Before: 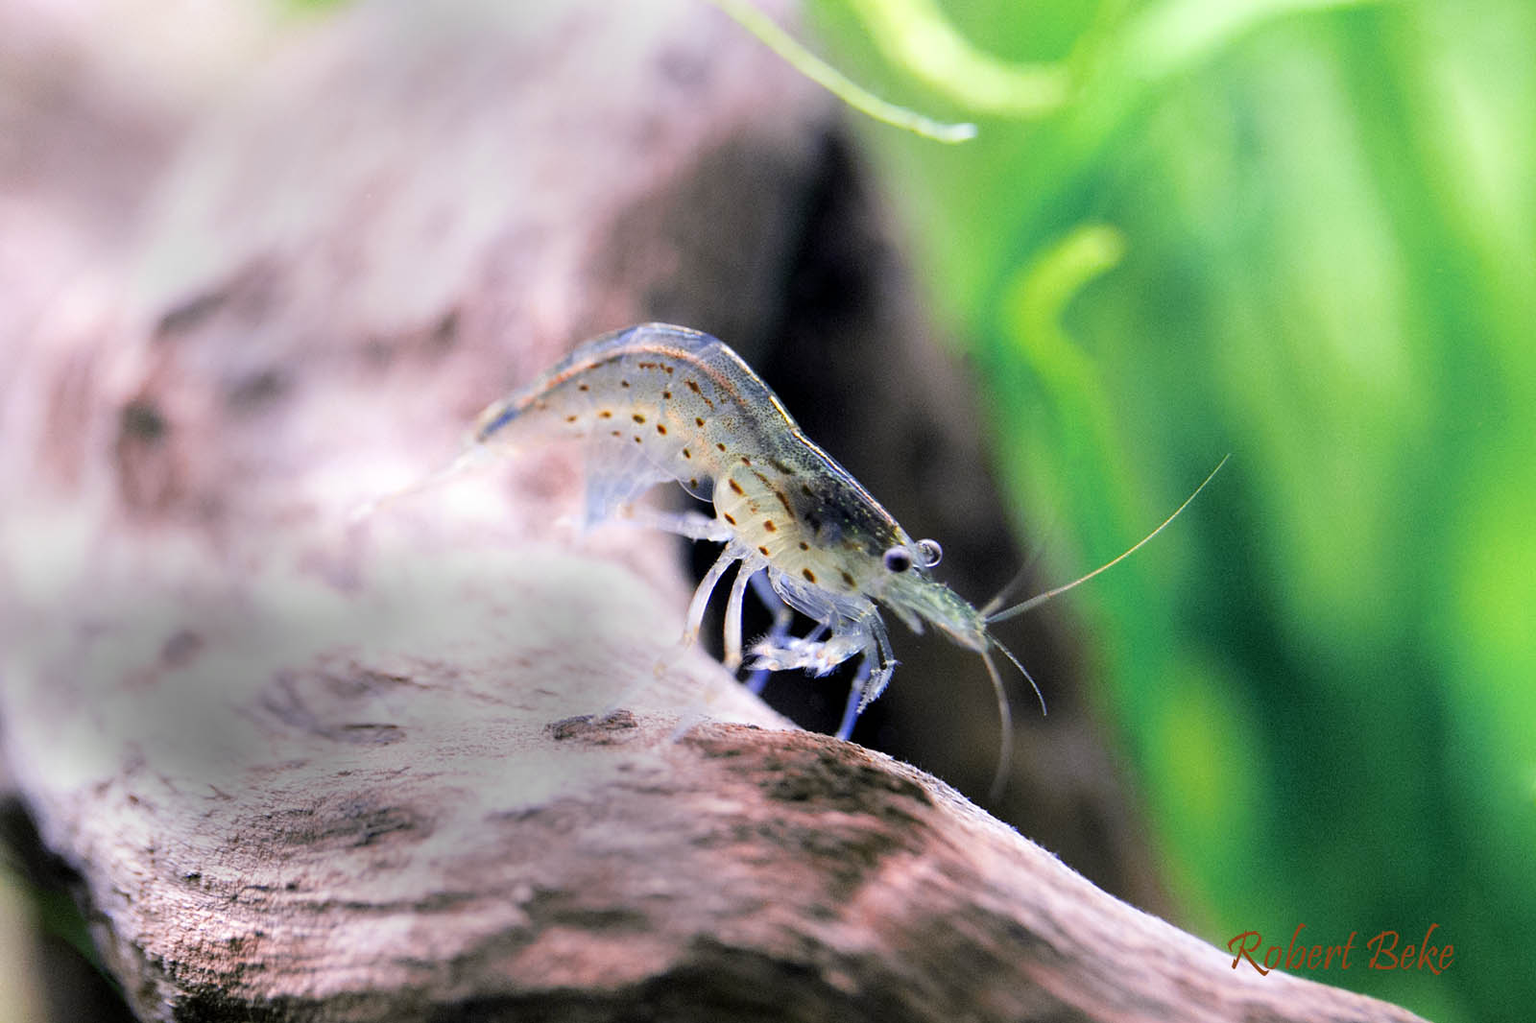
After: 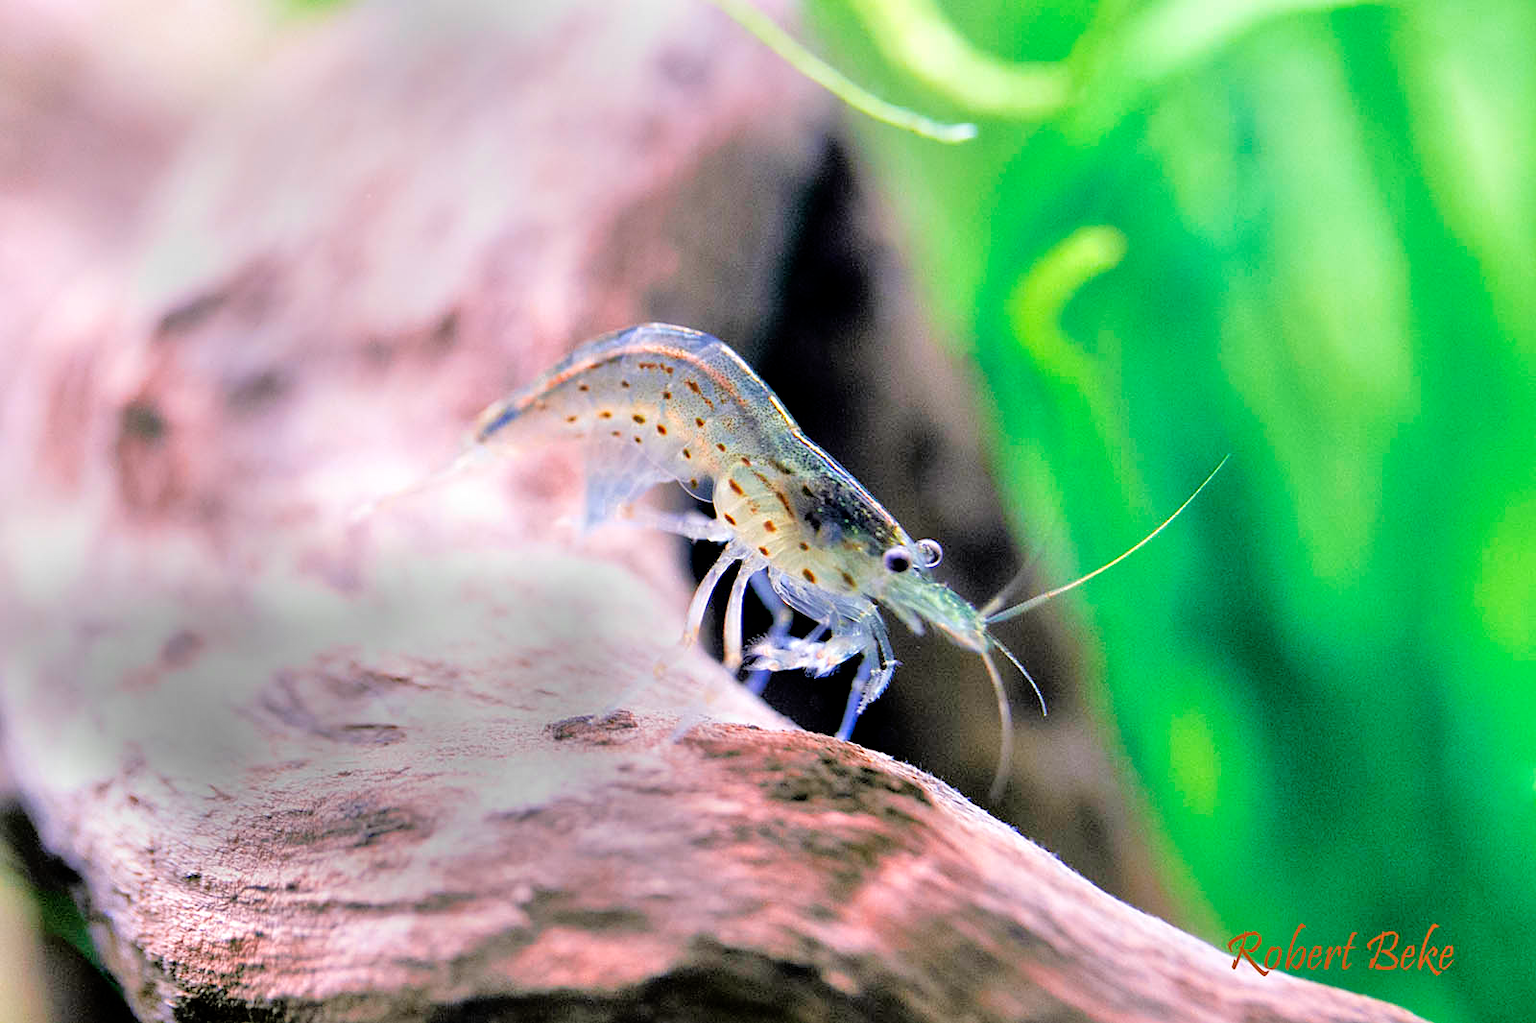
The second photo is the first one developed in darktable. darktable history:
sharpen: amount 0.2
velvia: strength 17%
tone equalizer: -7 EV 0.15 EV, -6 EV 0.6 EV, -5 EV 1.15 EV, -4 EV 1.33 EV, -3 EV 1.15 EV, -2 EV 0.6 EV, -1 EV 0.15 EV, mask exposure compensation -0.5 EV
